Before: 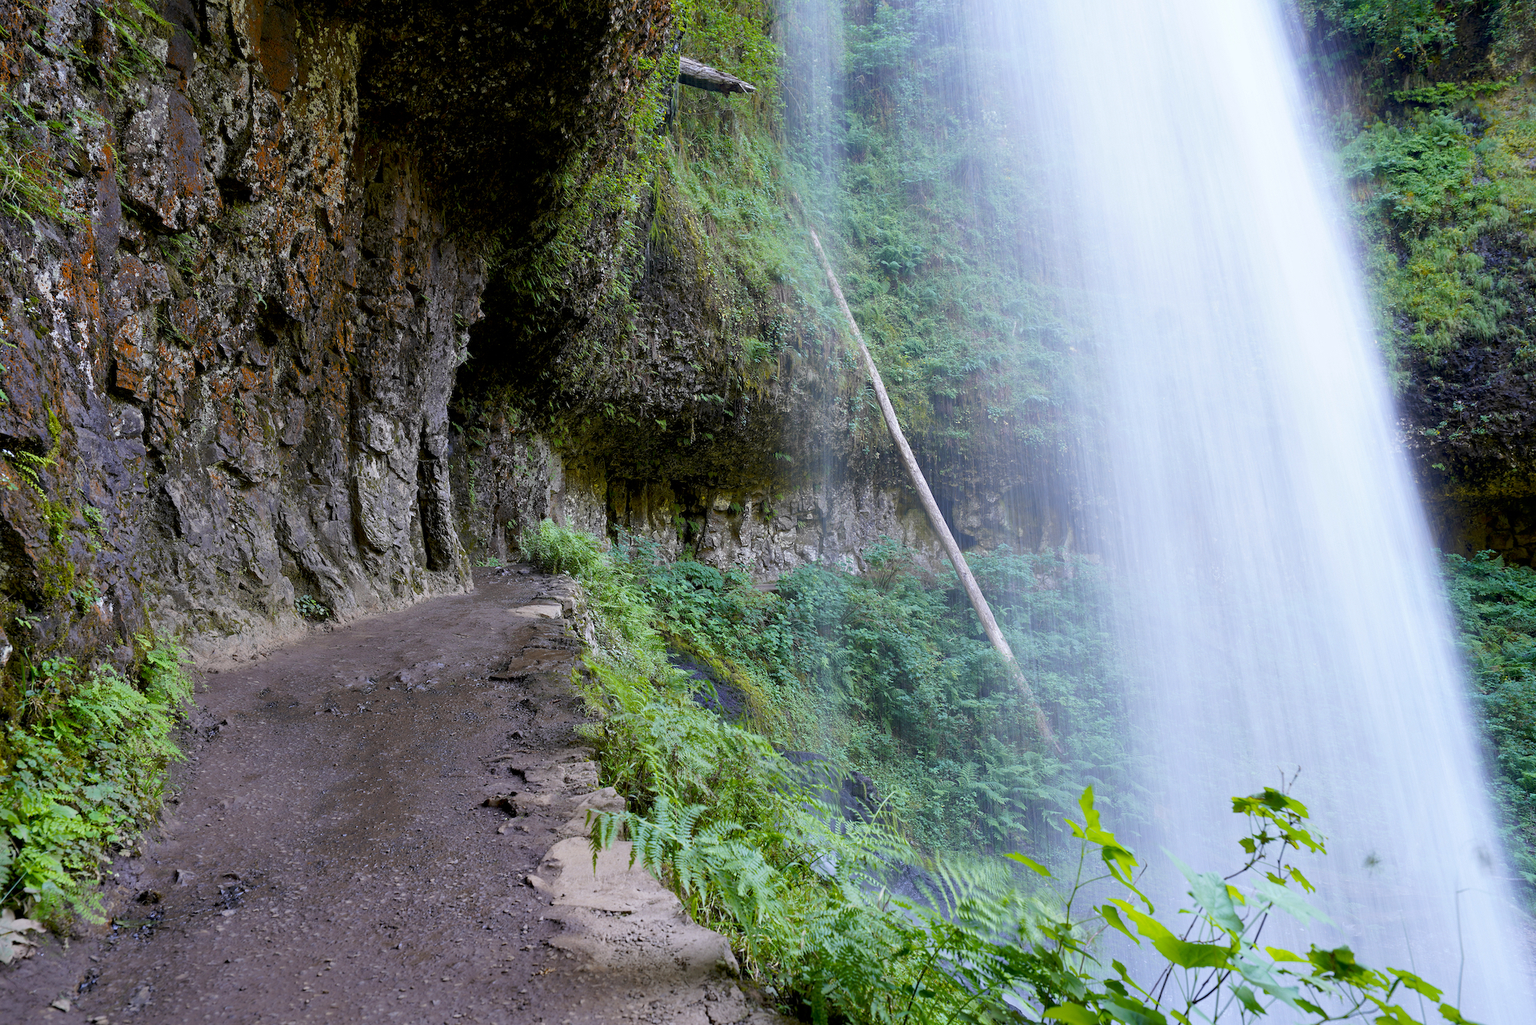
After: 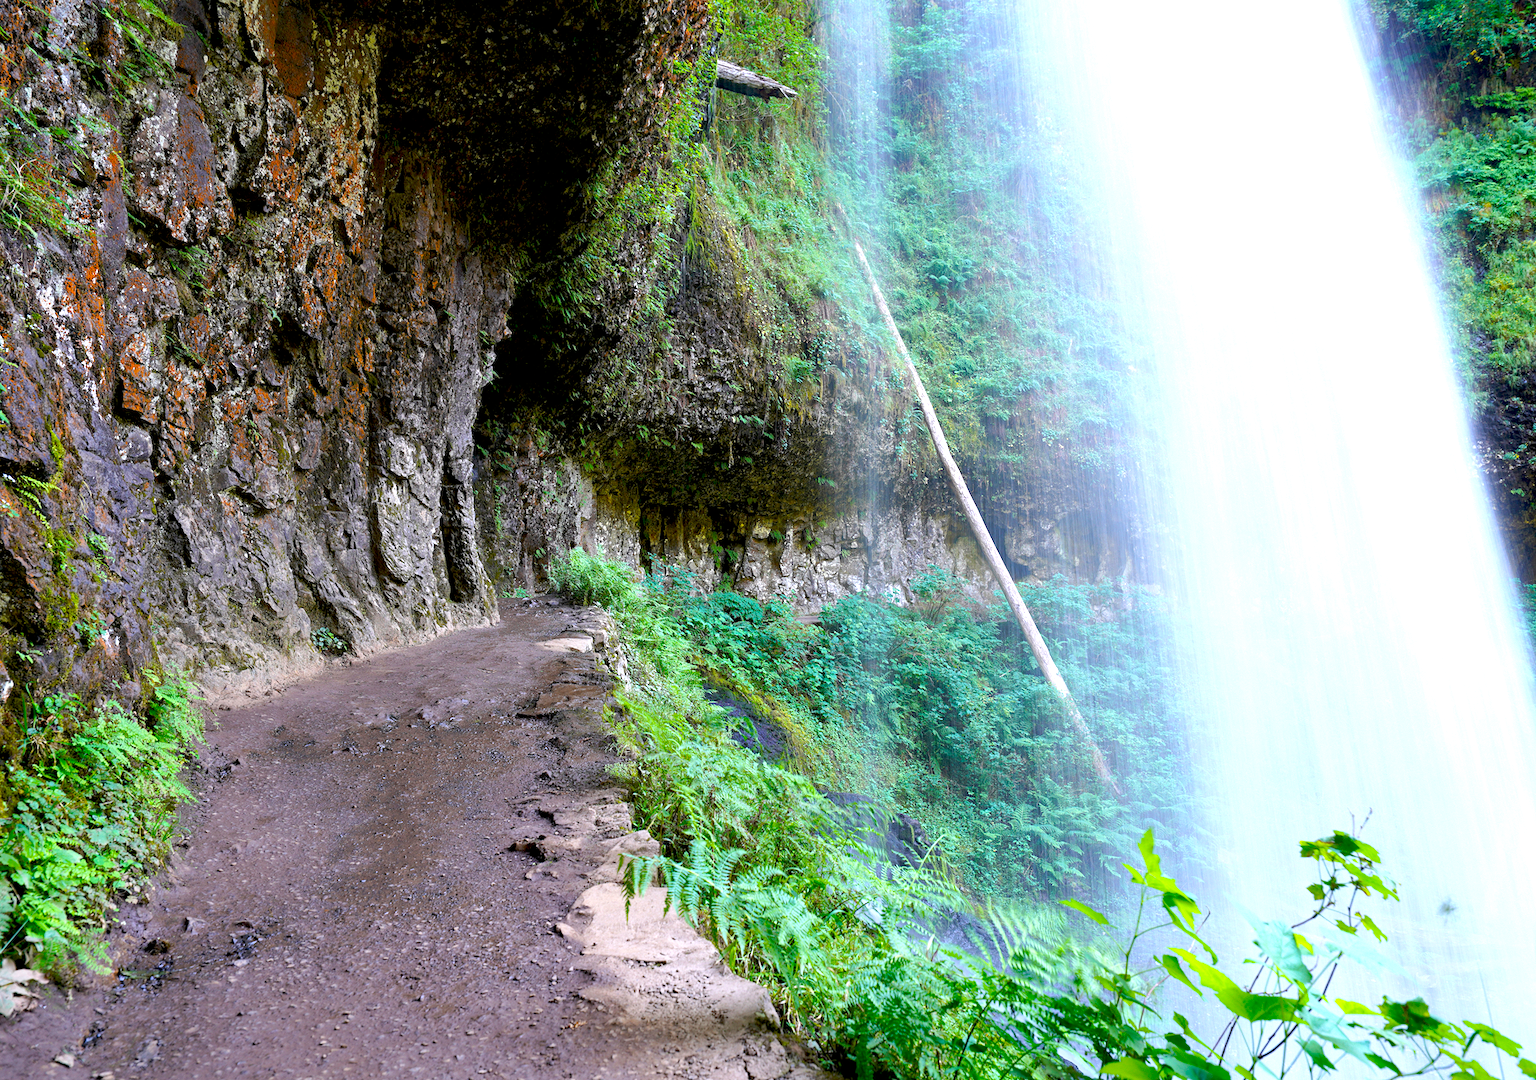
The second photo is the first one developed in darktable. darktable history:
exposure: exposure 0.766 EV, compensate highlight preservation false
crop and rotate: right 5.167%
